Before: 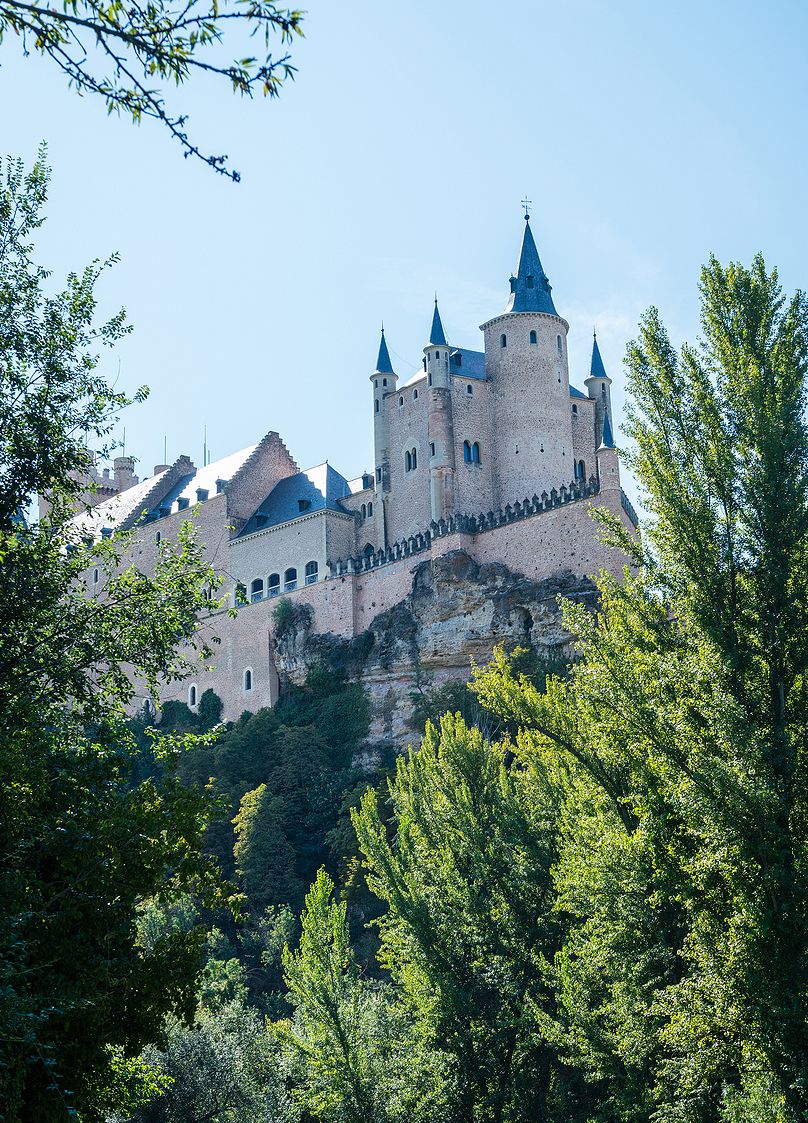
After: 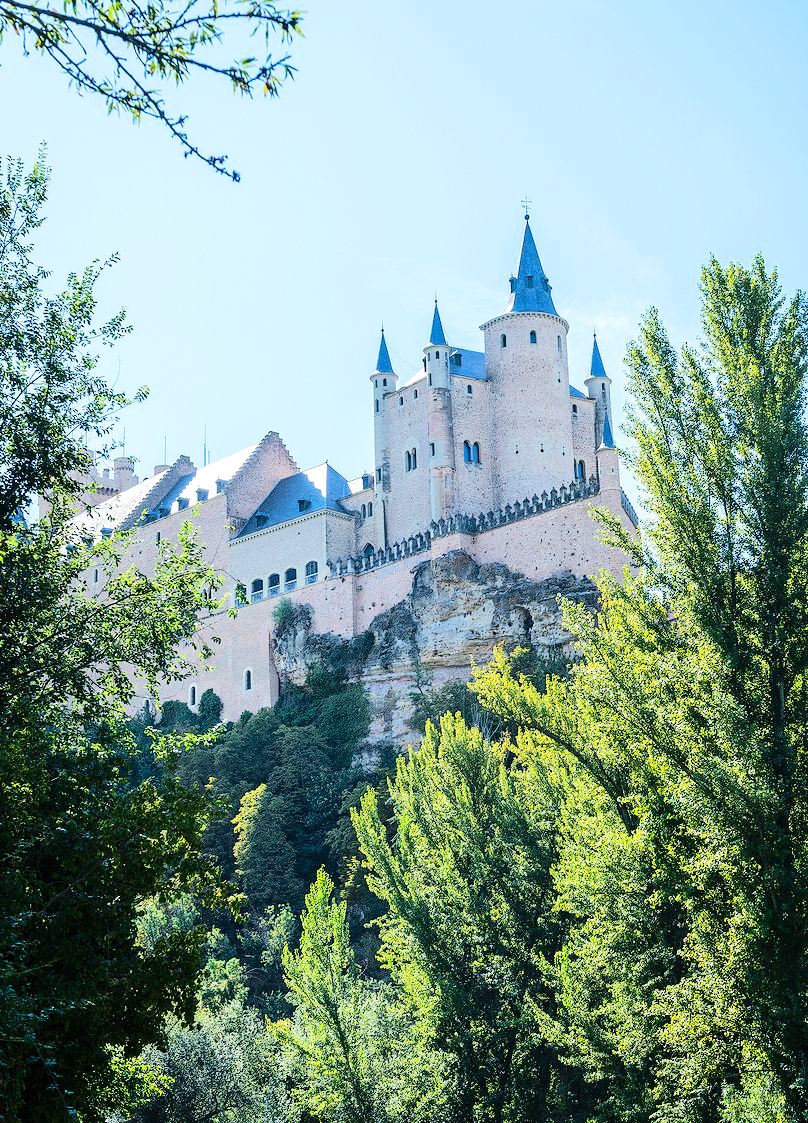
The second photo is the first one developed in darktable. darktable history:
tone equalizer: -7 EV 0.163 EV, -6 EV 0.622 EV, -5 EV 1.13 EV, -4 EV 1.3 EV, -3 EV 1.16 EV, -2 EV 0.6 EV, -1 EV 0.165 EV, edges refinement/feathering 500, mask exposure compensation -1.57 EV, preserve details no
